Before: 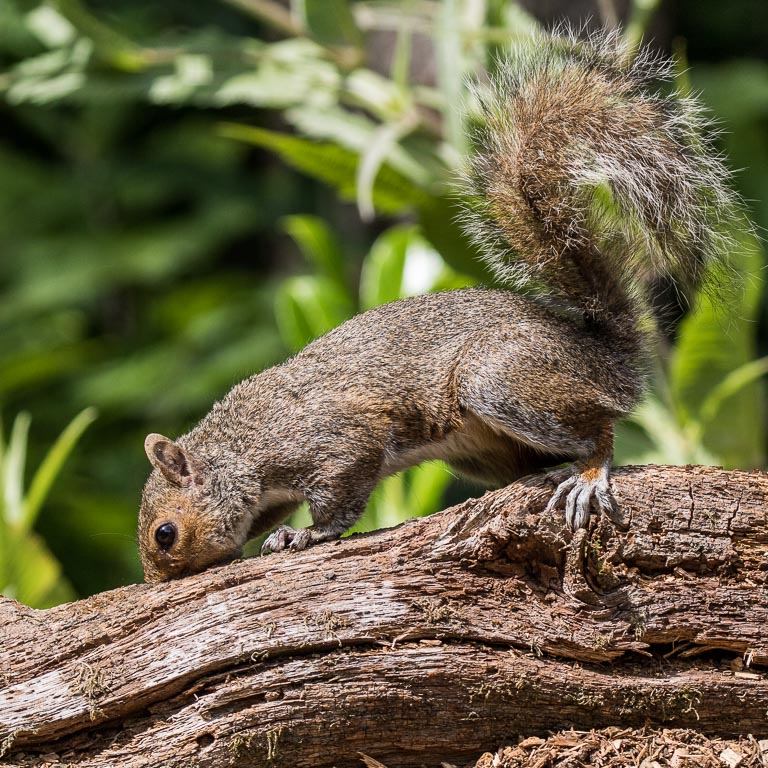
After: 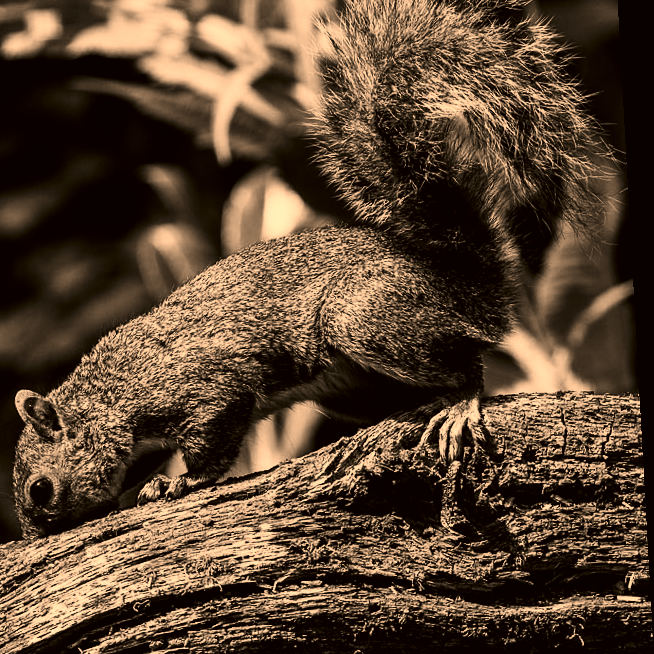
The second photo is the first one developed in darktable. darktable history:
contrast brightness saturation: contrast 0.02, brightness -1, saturation -1
crop: left 19.159%, top 9.58%, bottom 9.58%
color correction: highlights a* 17.94, highlights b* 35.39, shadows a* 1.48, shadows b* 6.42, saturation 1.01
tone curve: curves: ch0 [(0, 0) (0.003, 0.003) (0.011, 0.011) (0.025, 0.025) (0.044, 0.045) (0.069, 0.07) (0.1, 0.101) (0.136, 0.138) (0.177, 0.18) (0.224, 0.228) (0.277, 0.281) (0.335, 0.34) (0.399, 0.405) (0.468, 0.475) (0.543, 0.551) (0.623, 0.633) (0.709, 0.72) (0.801, 0.813) (0.898, 0.907) (1, 1)], preserve colors none
color calibration: illuminant F (fluorescent), F source F9 (Cool White Deluxe 4150 K) – high CRI, x 0.374, y 0.373, temperature 4158.34 K
rotate and perspective: rotation -3.18°, automatic cropping off
base curve: curves: ch0 [(0, 0) (0.028, 0.03) (0.121, 0.232) (0.46, 0.748) (0.859, 0.968) (1, 1)], preserve colors none
